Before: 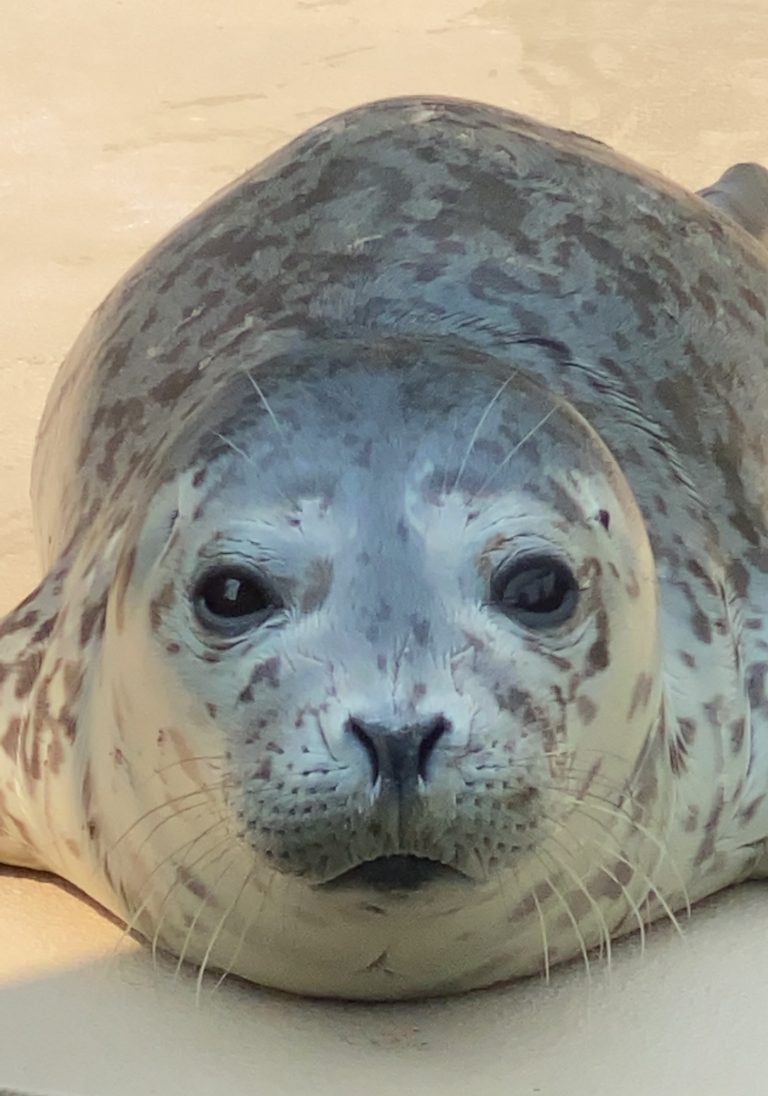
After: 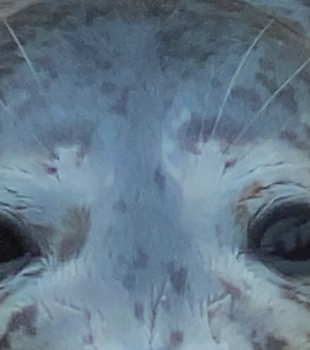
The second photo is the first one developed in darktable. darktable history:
crop: left 31.751%, top 32.172%, right 27.8%, bottom 35.83%
shadows and highlights: radius 121.13, shadows 21.4, white point adjustment -9.72, highlights -14.39, soften with gaussian
white balance: red 0.98, blue 1.034
